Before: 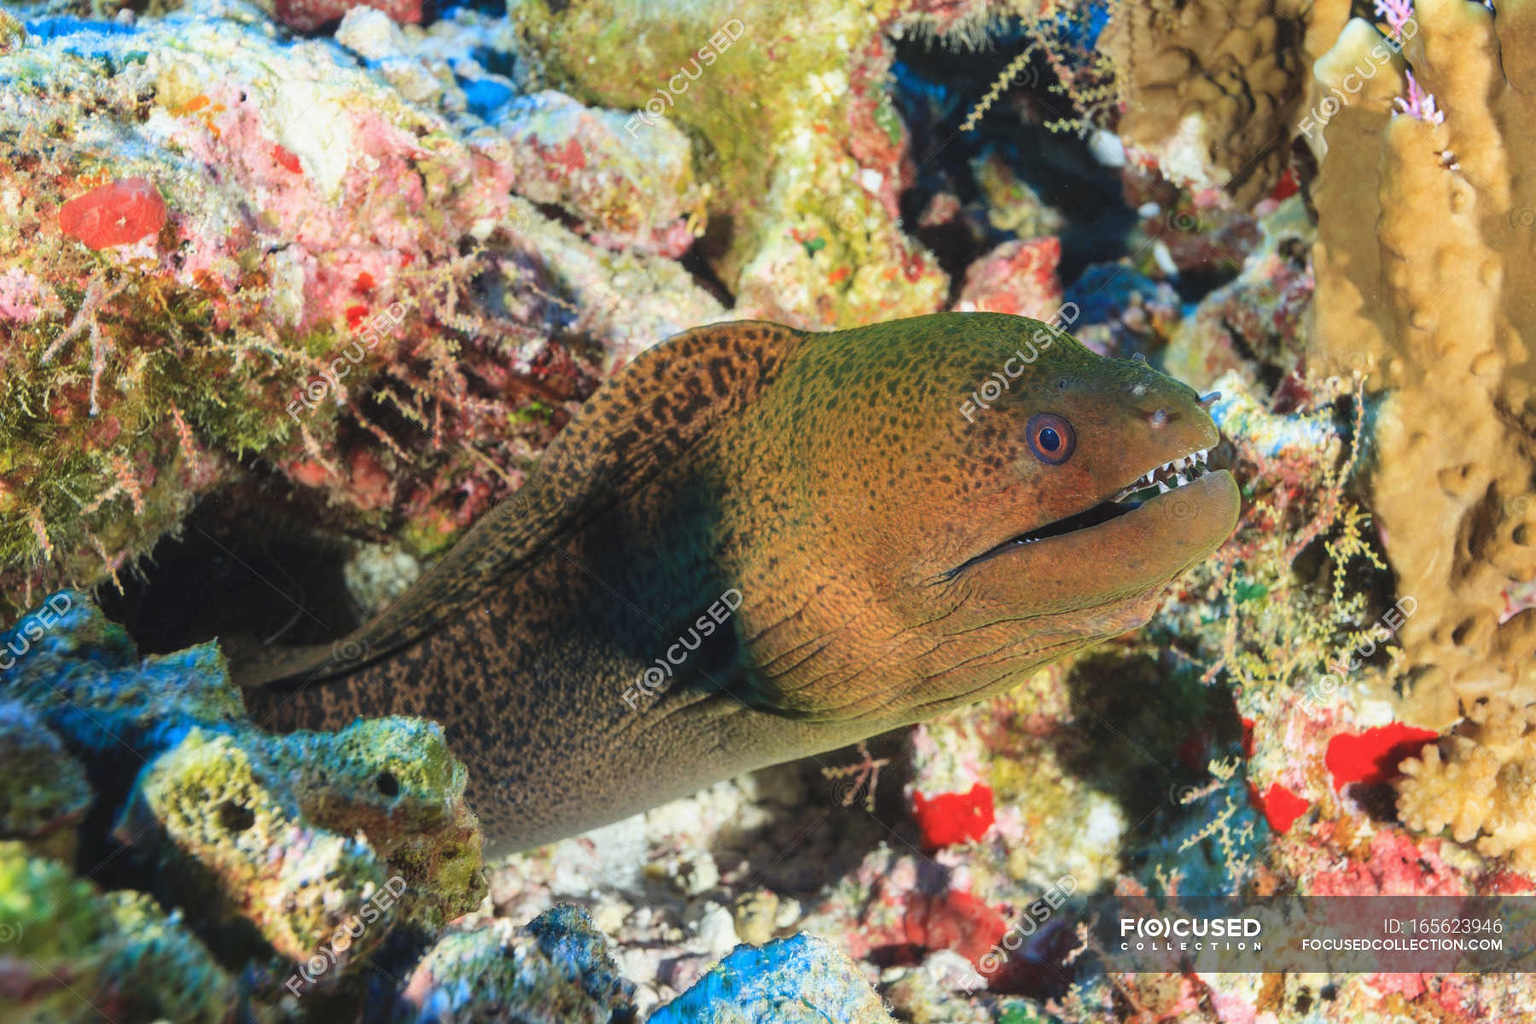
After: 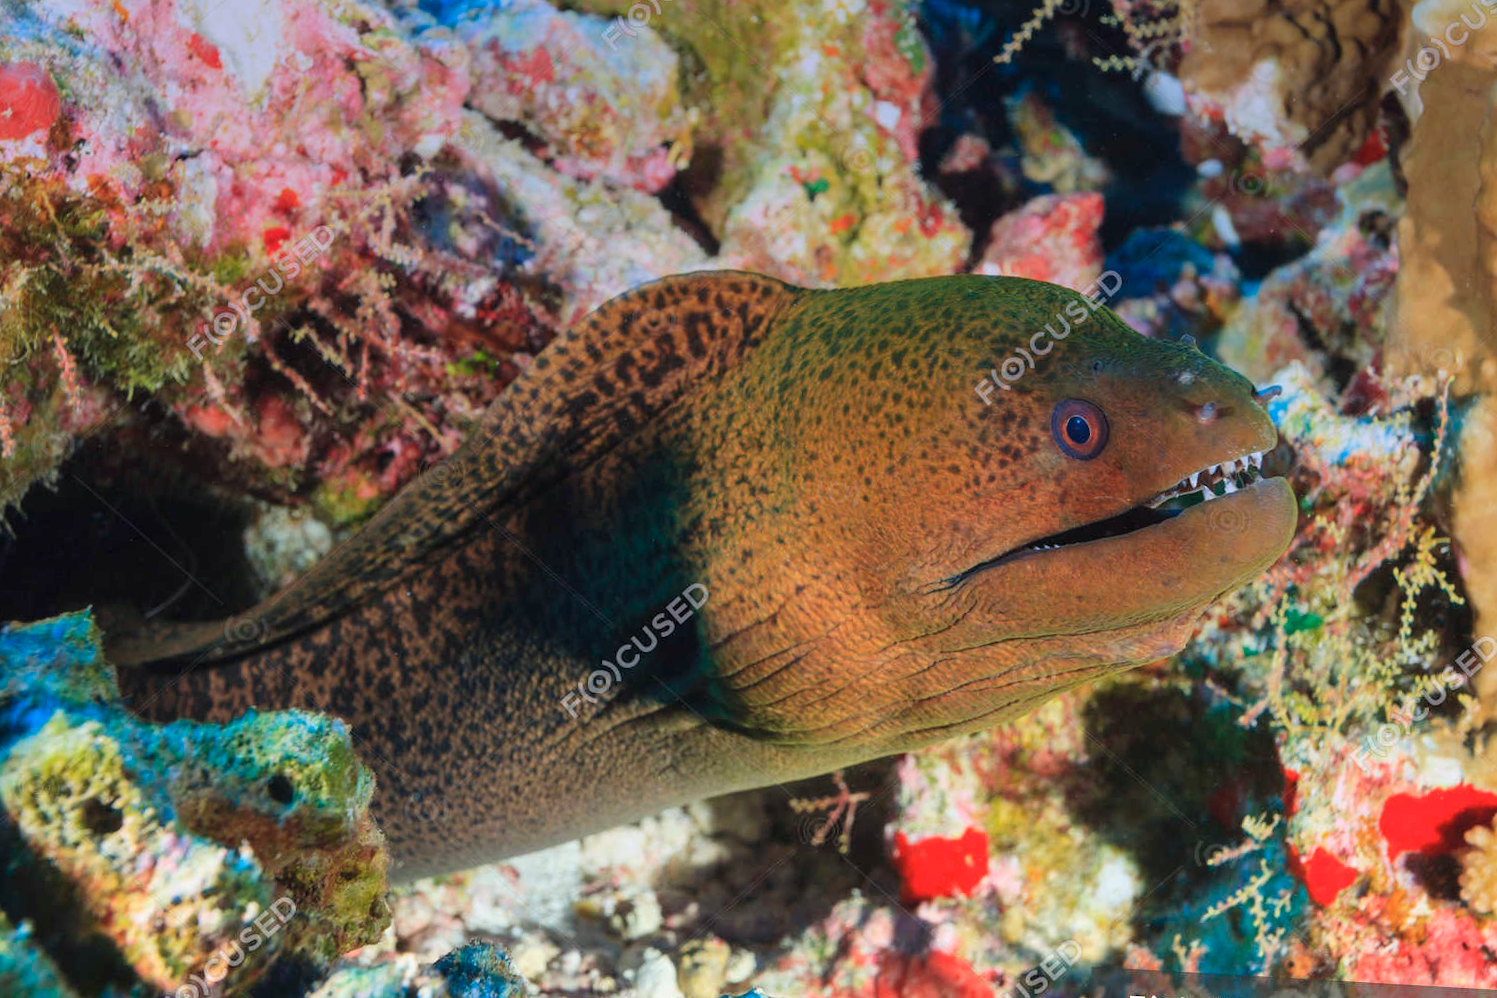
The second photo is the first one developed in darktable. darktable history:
crop and rotate: angle -3.27°, left 5.211%, top 5.211%, right 4.607%, bottom 4.607%
graduated density: hue 238.83°, saturation 50%
